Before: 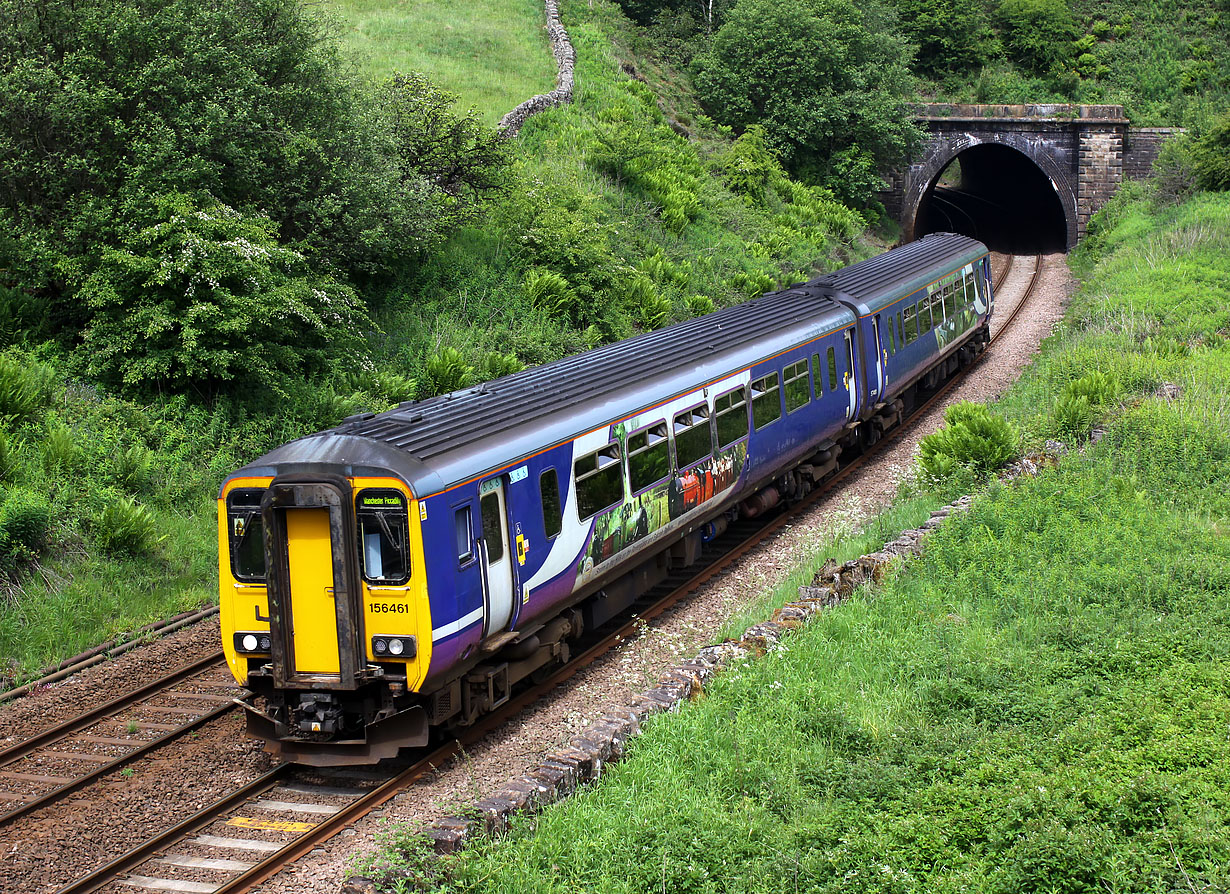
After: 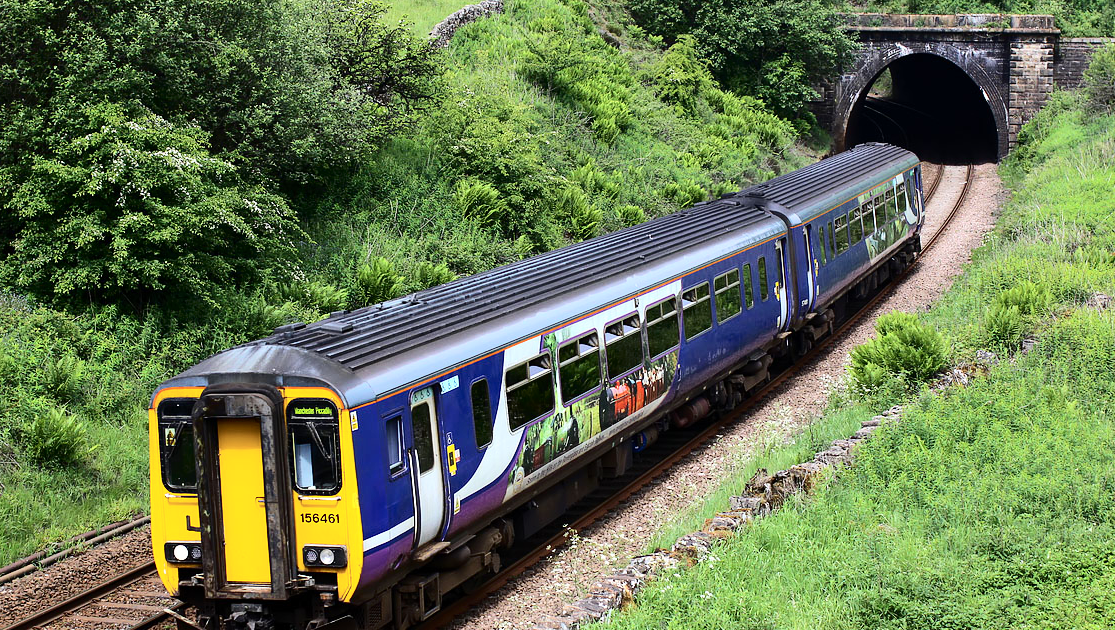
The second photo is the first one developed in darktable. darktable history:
tone curve: curves: ch0 [(0, 0) (0.003, 0.002) (0.011, 0.009) (0.025, 0.019) (0.044, 0.031) (0.069, 0.04) (0.1, 0.059) (0.136, 0.092) (0.177, 0.134) (0.224, 0.192) (0.277, 0.262) (0.335, 0.348) (0.399, 0.446) (0.468, 0.554) (0.543, 0.646) (0.623, 0.731) (0.709, 0.807) (0.801, 0.867) (0.898, 0.931) (1, 1)], color space Lab, independent channels, preserve colors none
crop: left 5.624%, top 10.087%, right 3.659%, bottom 19.415%
